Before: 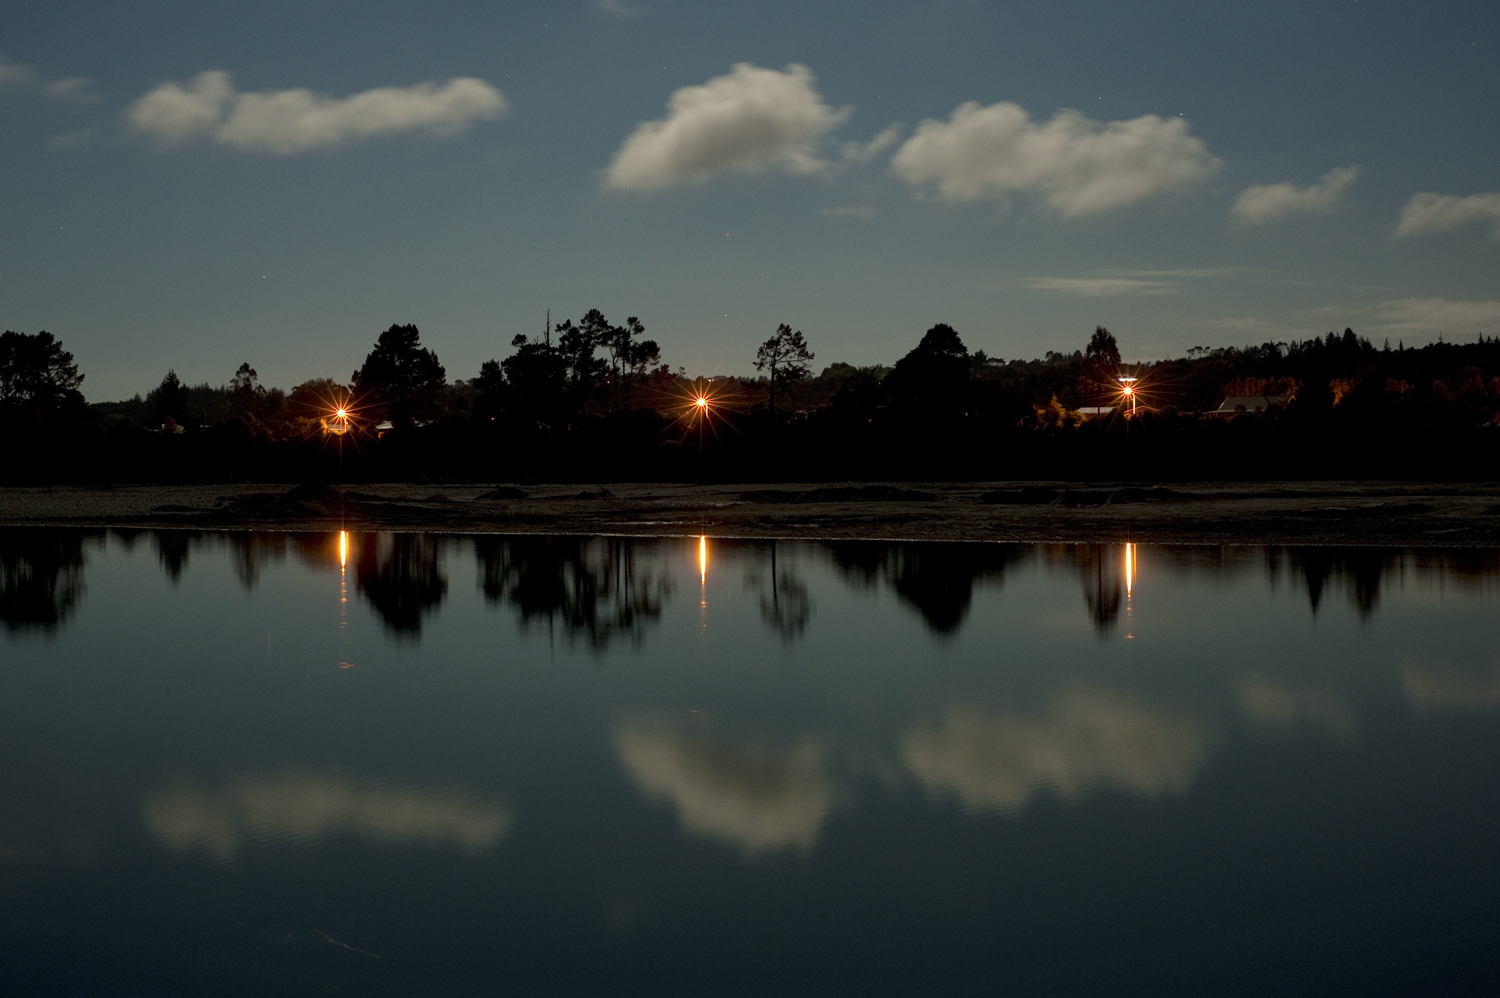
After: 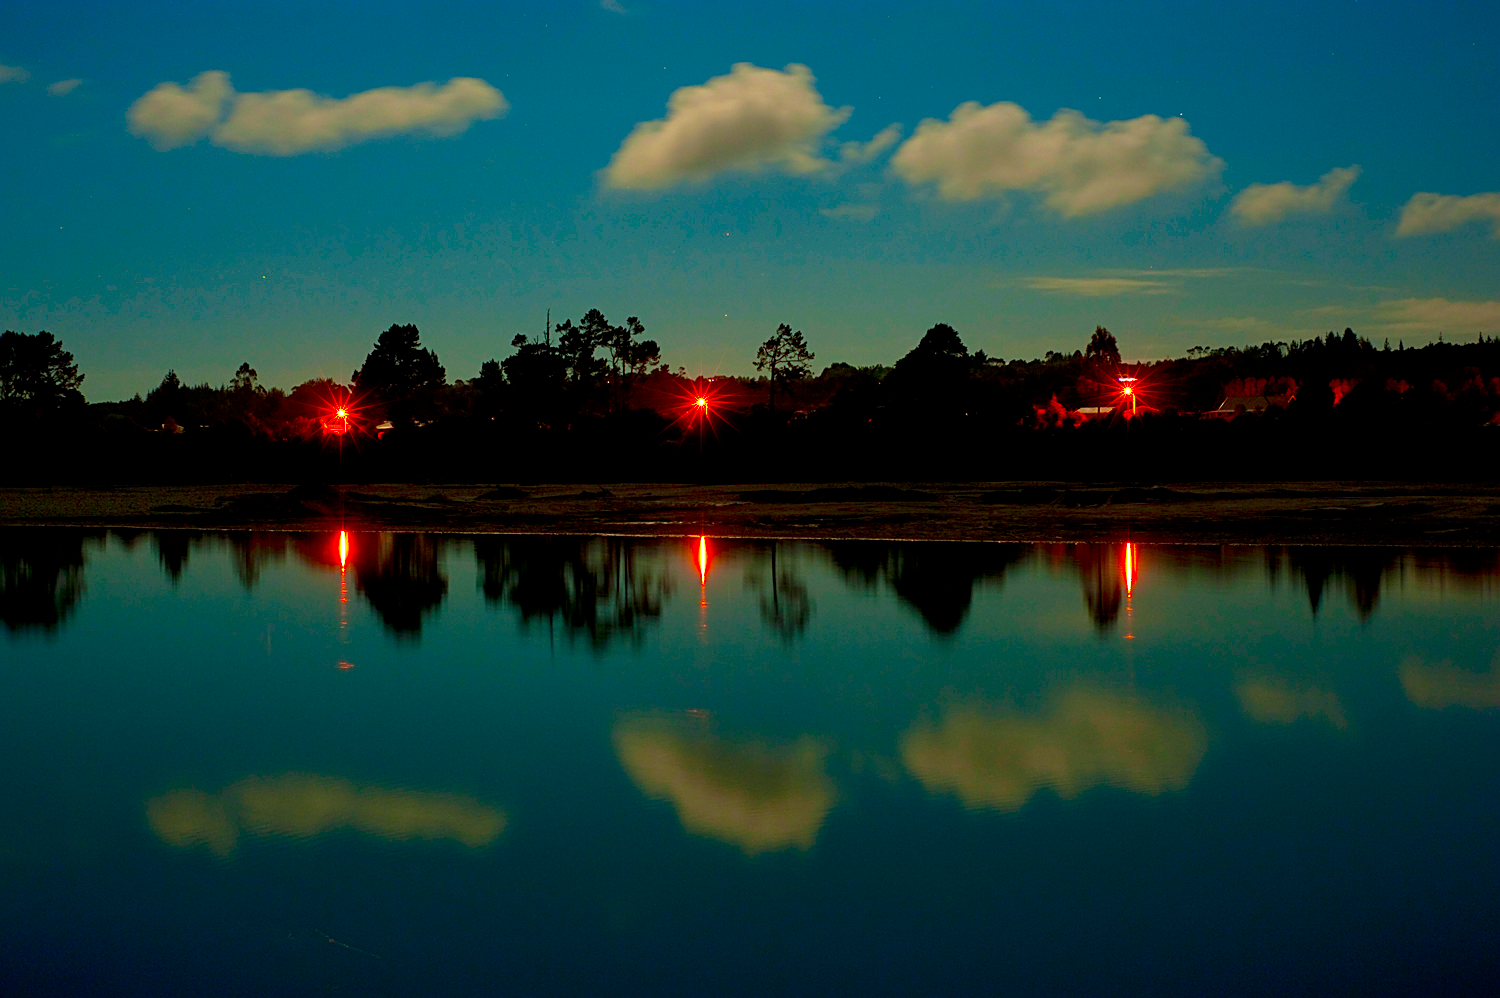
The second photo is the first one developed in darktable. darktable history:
sharpen: amount 0.494
color correction: highlights b* 0.022, saturation 2.97
